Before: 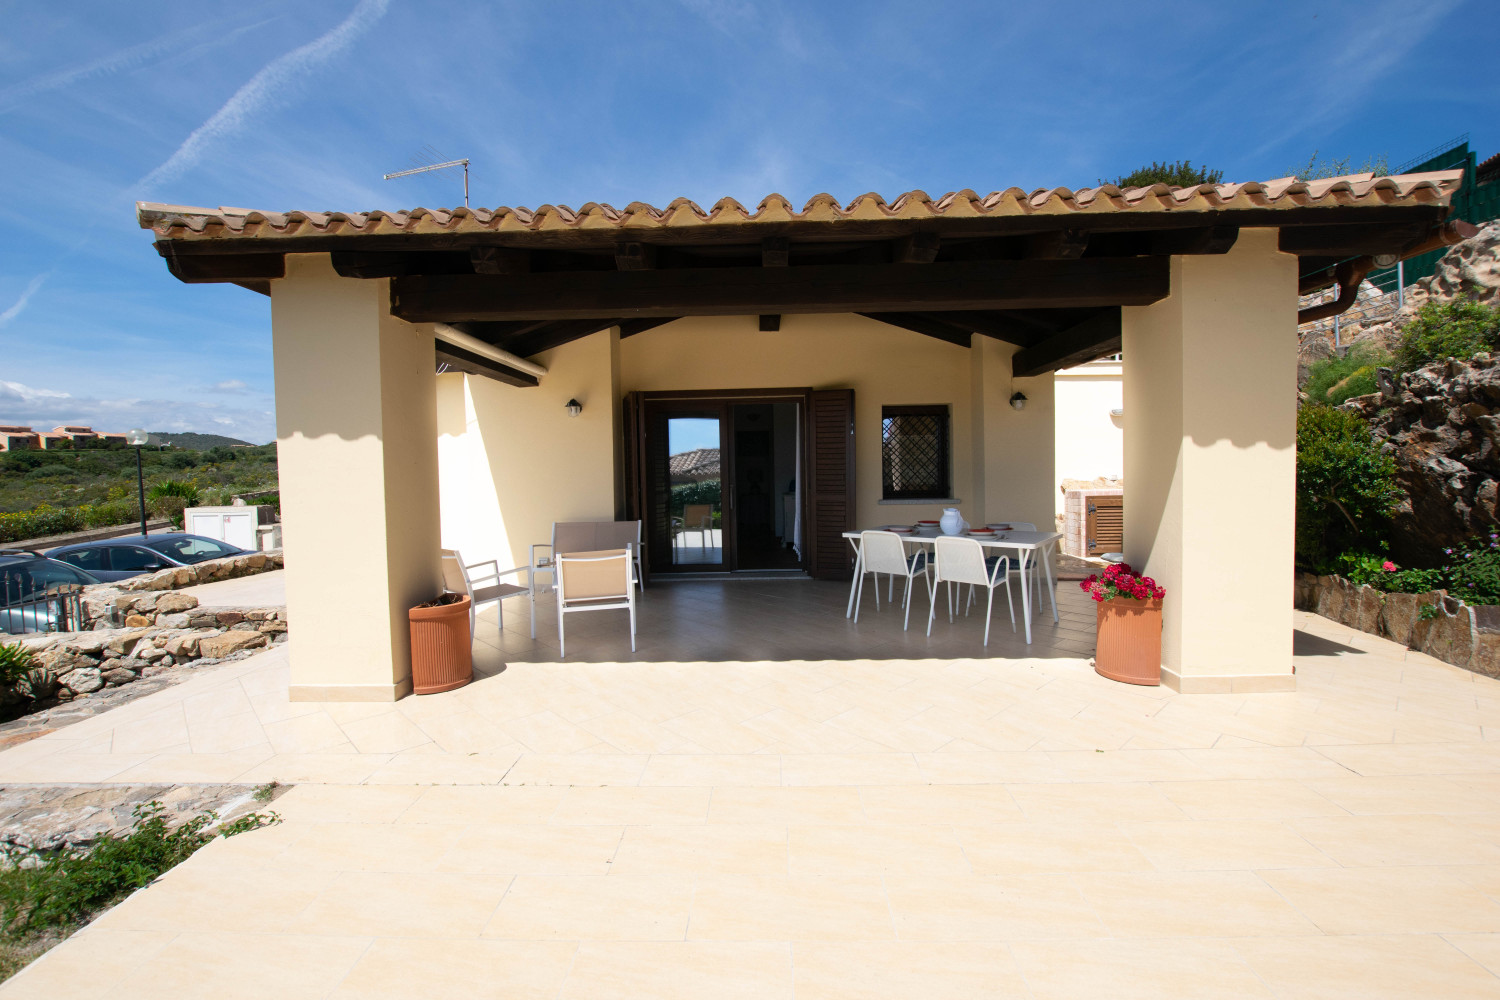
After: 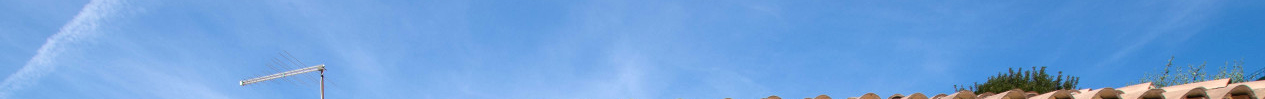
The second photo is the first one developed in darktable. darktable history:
crop and rotate: left 9.644%, top 9.491%, right 6.021%, bottom 80.509%
levels: mode automatic, gray 50.8%
